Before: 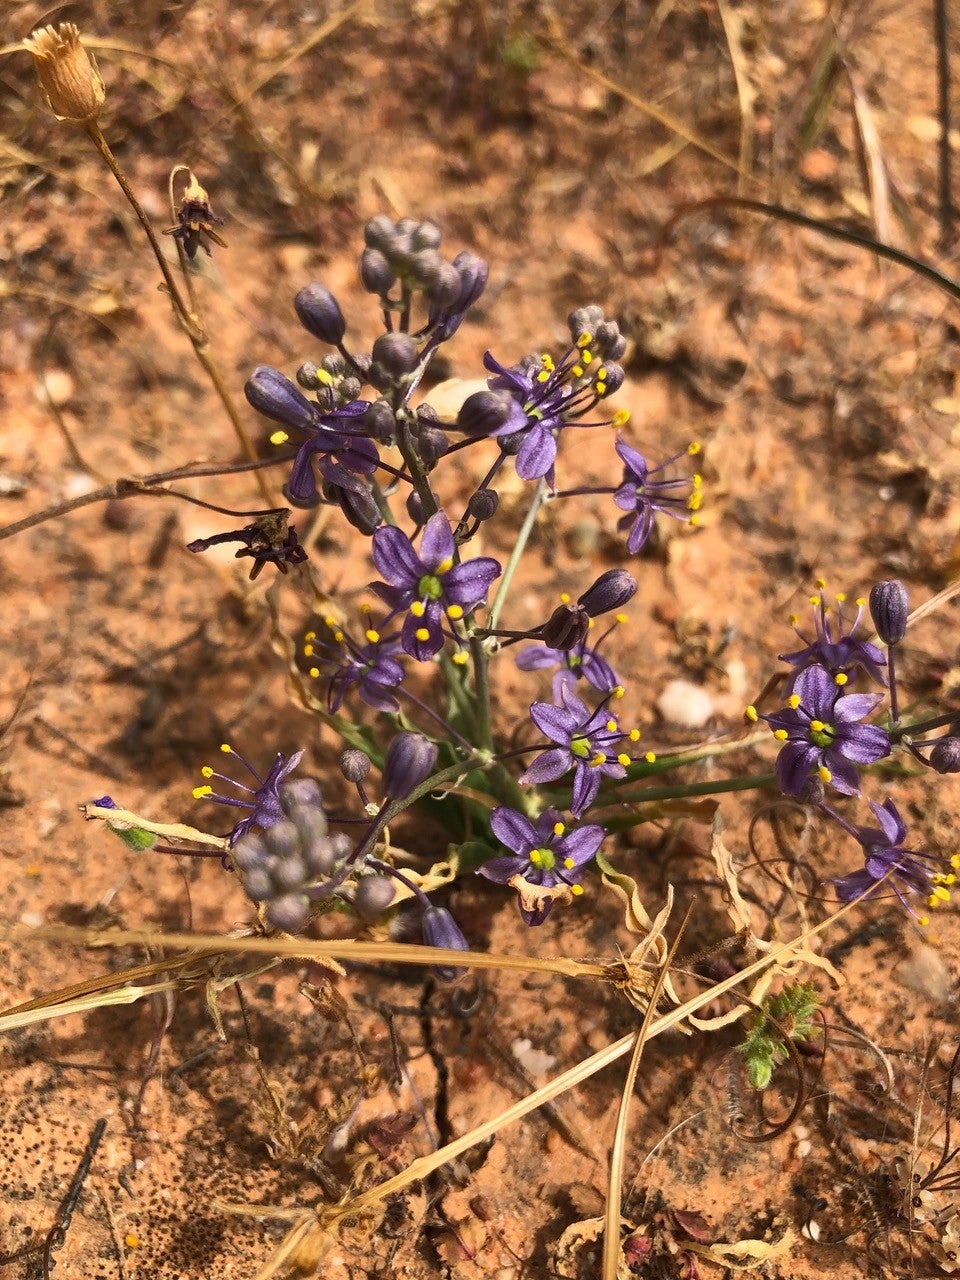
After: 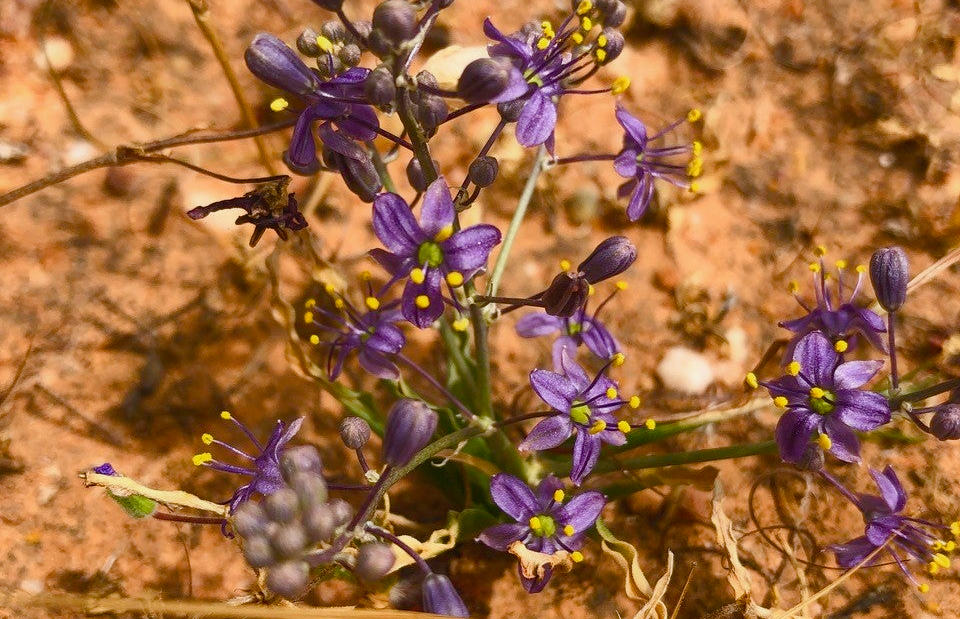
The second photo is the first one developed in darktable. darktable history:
crop and rotate: top 26.056%, bottom 25.543%
shadows and highlights: soften with gaussian
contrast equalizer: y [[0.5, 0.488, 0.462, 0.461, 0.491, 0.5], [0.5 ×6], [0.5 ×6], [0 ×6], [0 ×6]]
color balance rgb: perceptual saturation grading › global saturation 20%, perceptual saturation grading › highlights -25%, perceptual saturation grading › shadows 50%
